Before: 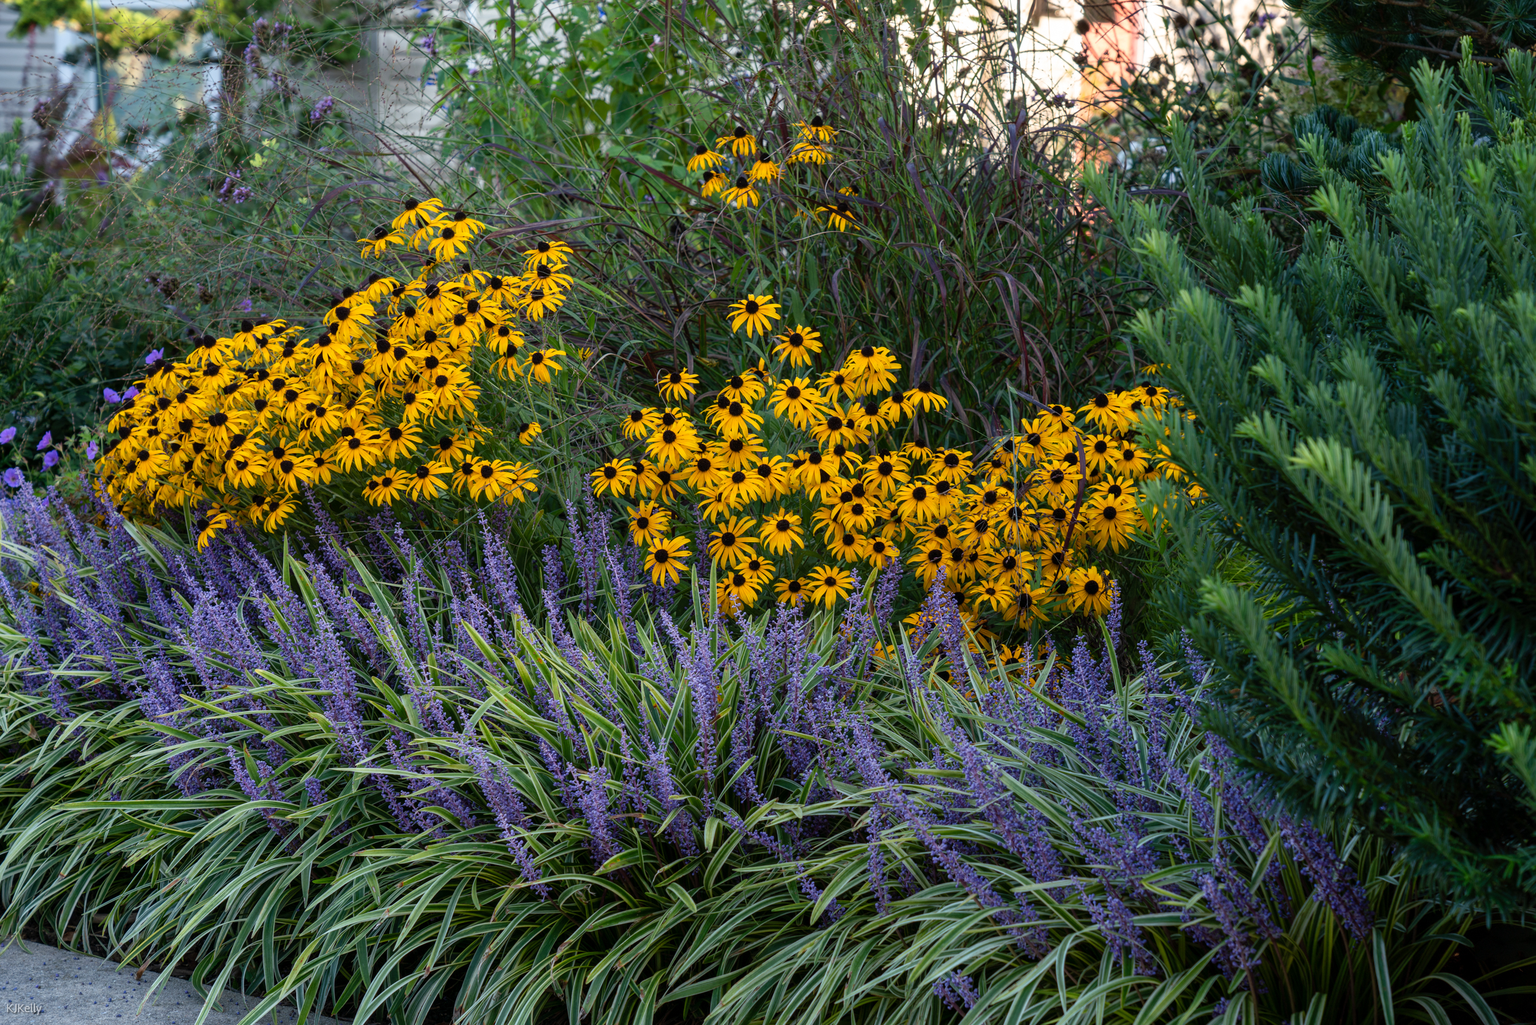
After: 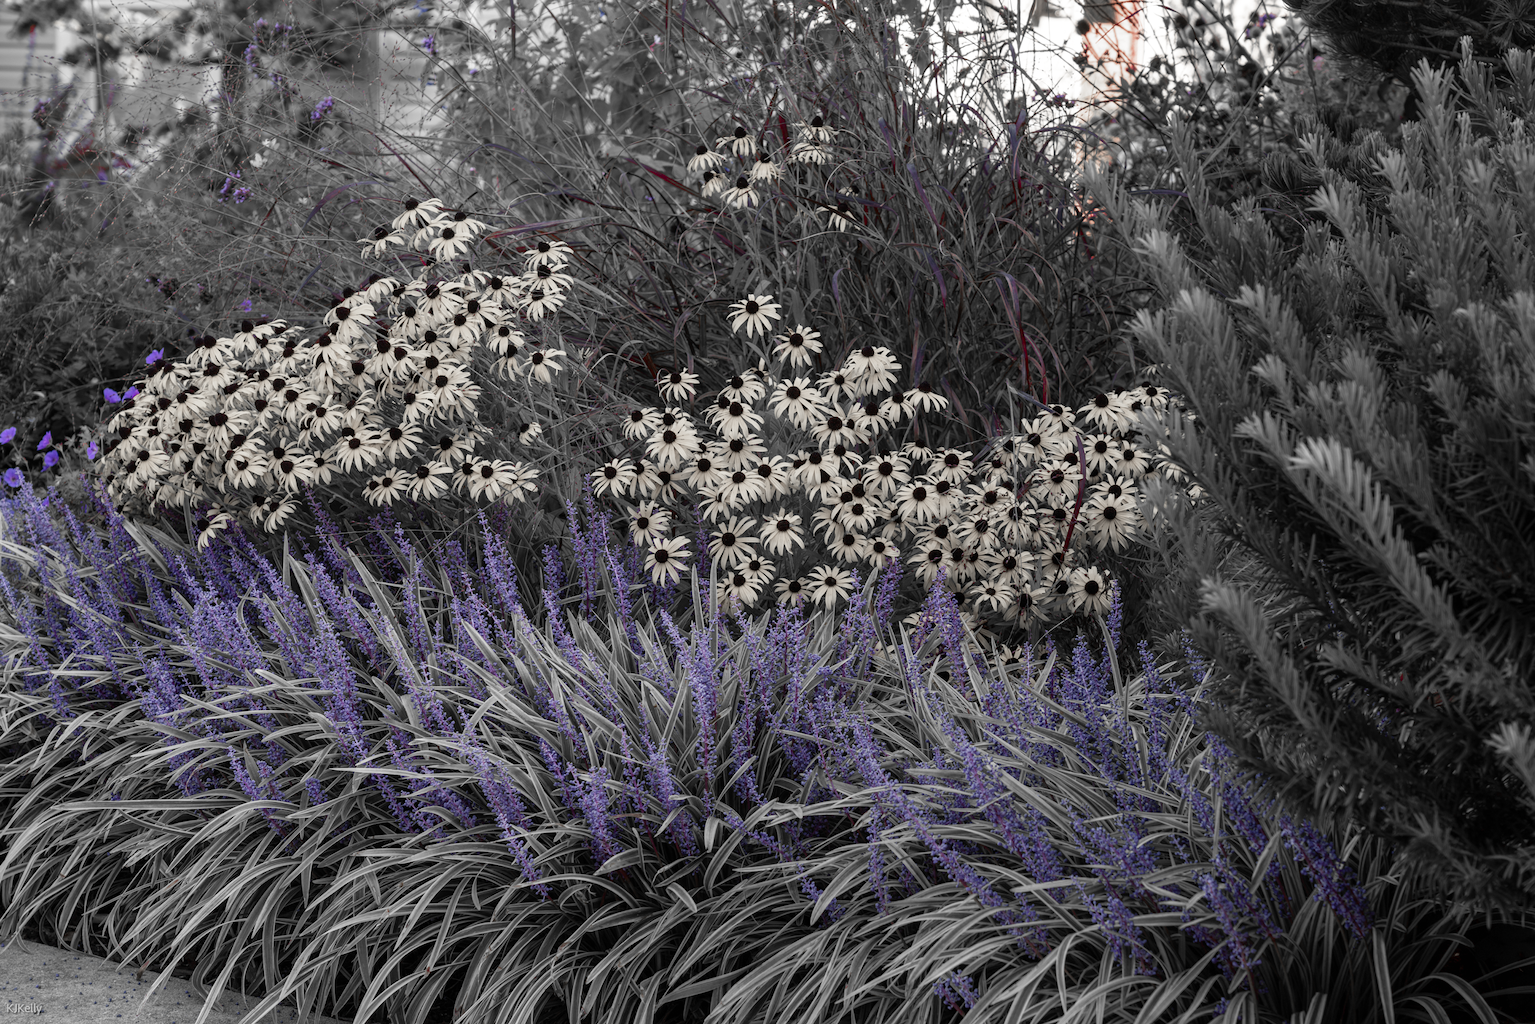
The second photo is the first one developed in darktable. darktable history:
exposure: black level correction 0, compensate exposure bias true, compensate highlight preservation false
color calibration: output colorfulness [0, 0.315, 0, 0], x 0.341, y 0.355, temperature 5166 K
color zones: curves: ch0 [(0, 0.278) (0.143, 0.5) (0.286, 0.5) (0.429, 0.5) (0.571, 0.5) (0.714, 0.5) (0.857, 0.5) (1, 0.5)]; ch1 [(0, 1) (0.143, 0.165) (0.286, 0) (0.429, 0) (0.571, 0) (0.714, 0) (0.857, 0.5) (1, 0.5)]; ch2 [(0, 0.508) (0.143, 0.5) (0.286, 0.5) (0.429, 0.5) (0.571, 0.5) (0.714, 0.5) (0.857, 0.5) (1, 0.5)]
